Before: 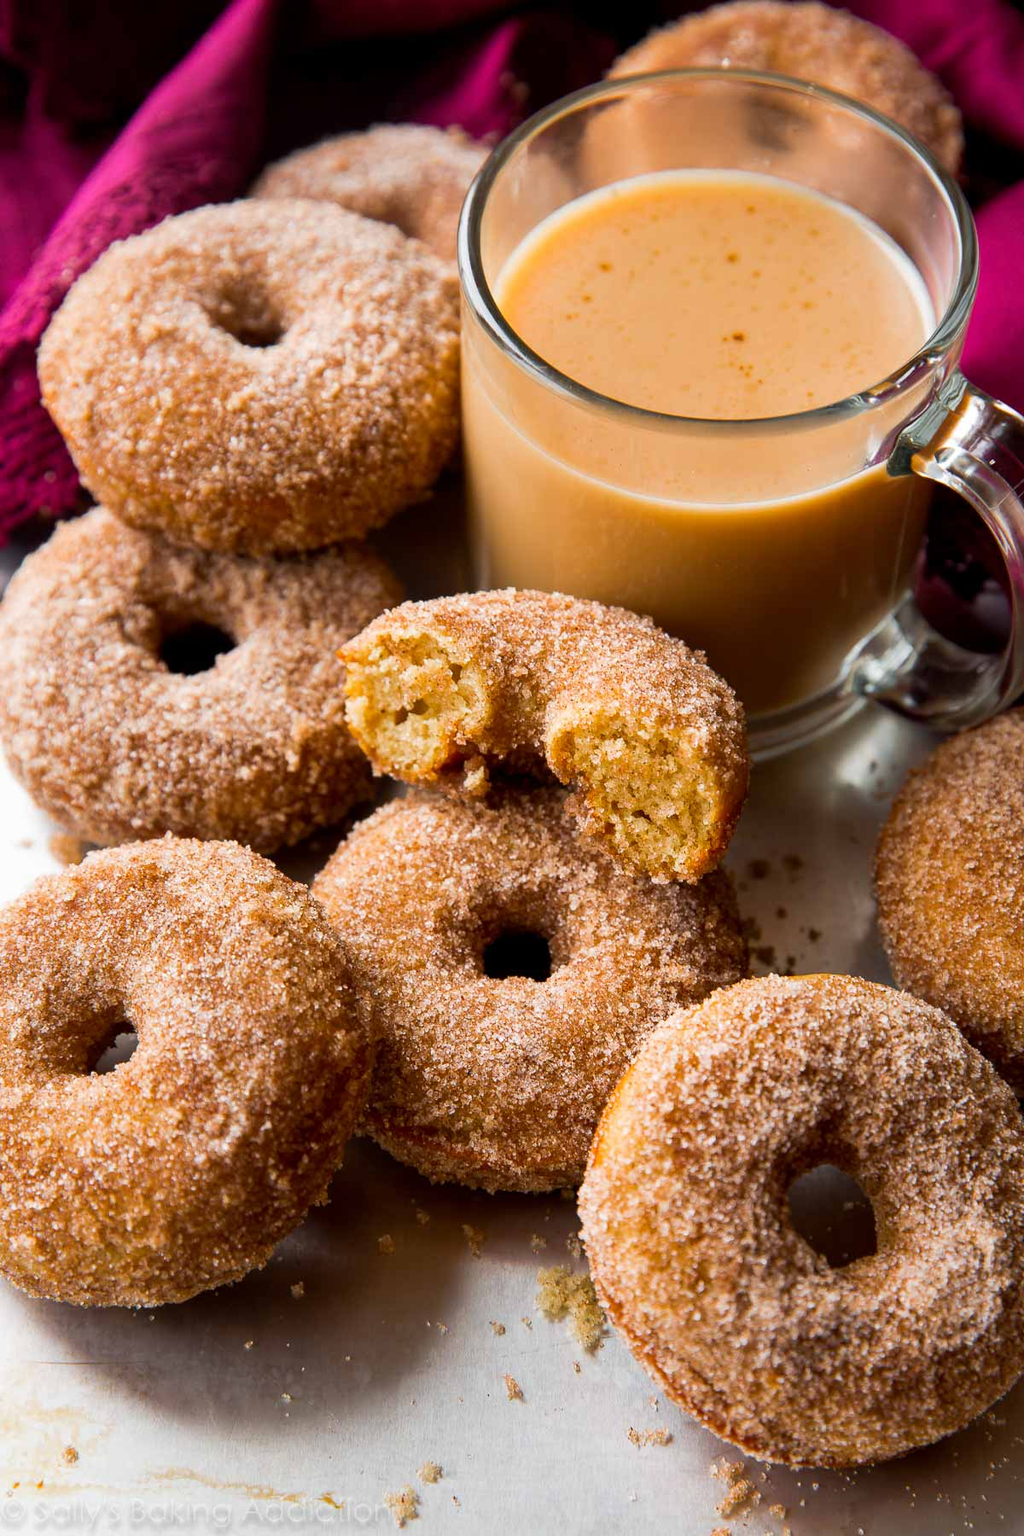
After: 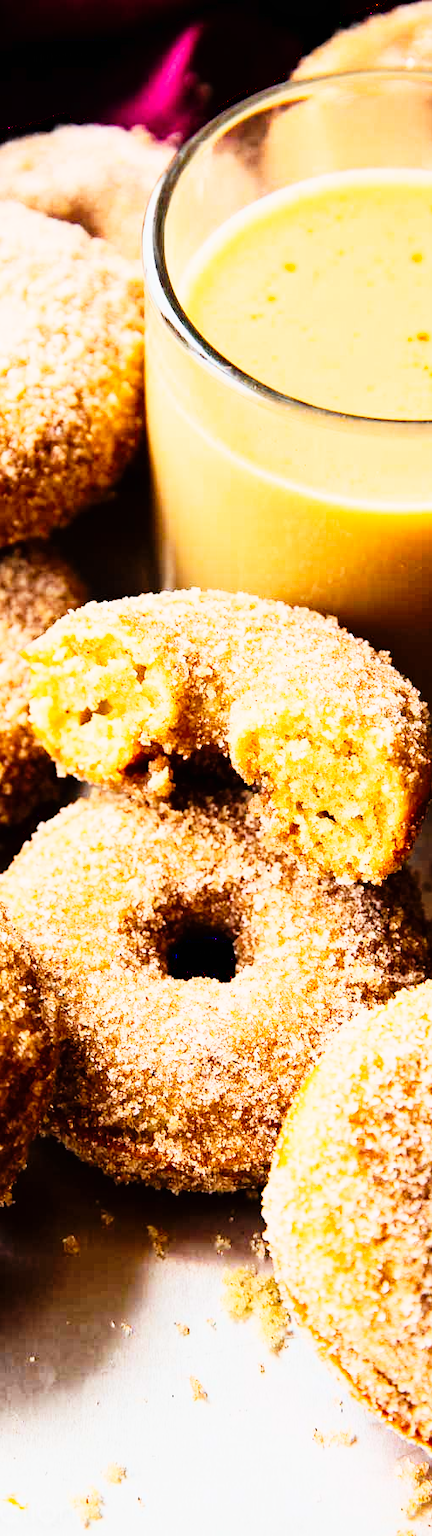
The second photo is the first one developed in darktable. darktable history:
crop: left 30.842%, right 26.921%
base curve: curves: ch0 [(0, 0) (0.007, 0.004) (0.027, 0.03) (0.046, 0.07) (0.207, 0.54) (0.442, 0.872) (0.673, 0.972) (1, 1)]
haze removal: compatibility mode true
tone curve: curves: ch0 [(0, 0.003) (0.044, 0.032) (0.12, 0.089) (0.19, 0.175) (0.271, 0.294) (0.457, 0.546) (0.588, 0.71) (0.701, 0.815) (0.86, 0.922) (1, 0.982)]; ch1 [(0, 0) (0.247, 0.215) (0.433, 0.382) (0.466, 0.426) (0.493, 0.481) (0.501, 0.5) (0.517, 0.524) (0.557, 0.582) (0.598, 0.651) (0.671, 0.735) (0.796, 0.85) (1, 1)]; ch2 [(0, 0) (0.249, 0.216) (0.357, 0.317) (0.448, 0.432) (0.478, 0.492) (0.498, 0.499) (0.517, 0.53) (0.537, 0.57) (0.569, 0.623) (0.61, 0.663) (0.706, 0.75) (0.808, 0.809) (0.991, 0.968)], preserve colors none
